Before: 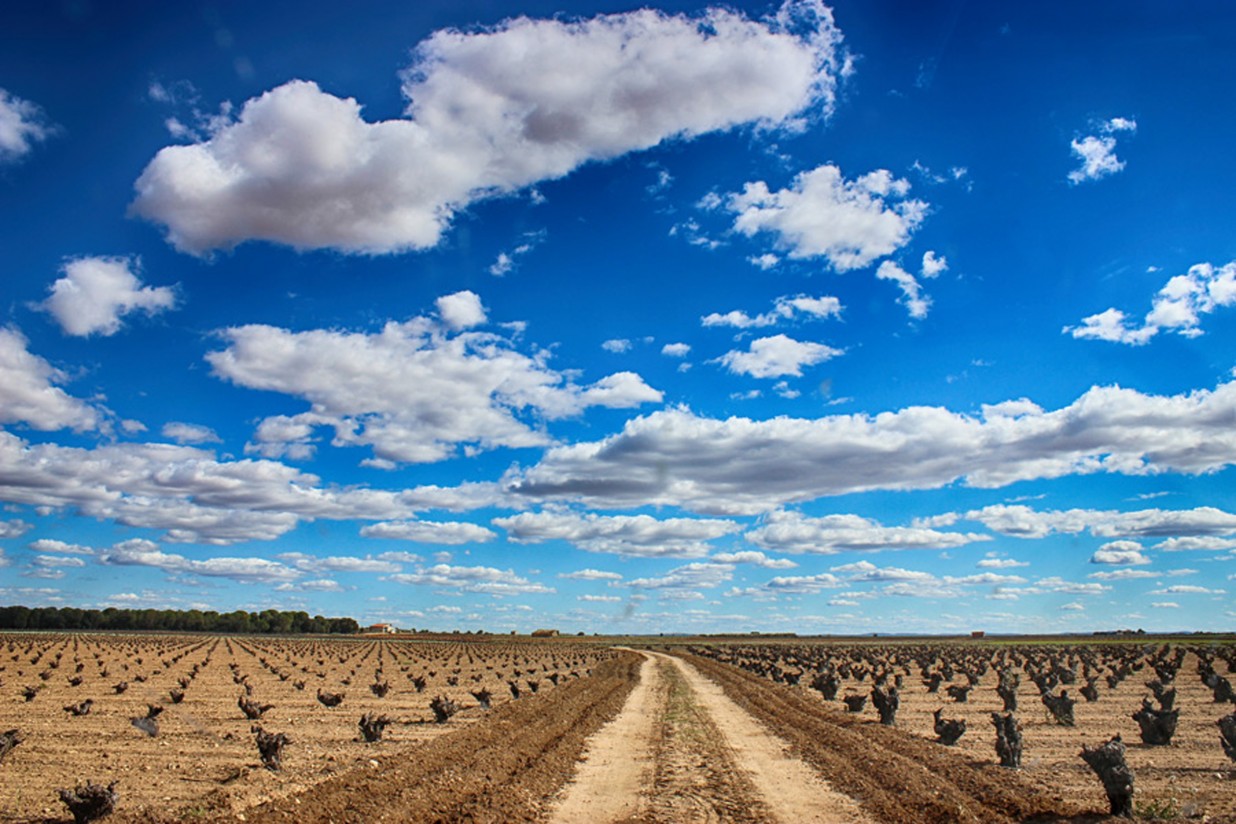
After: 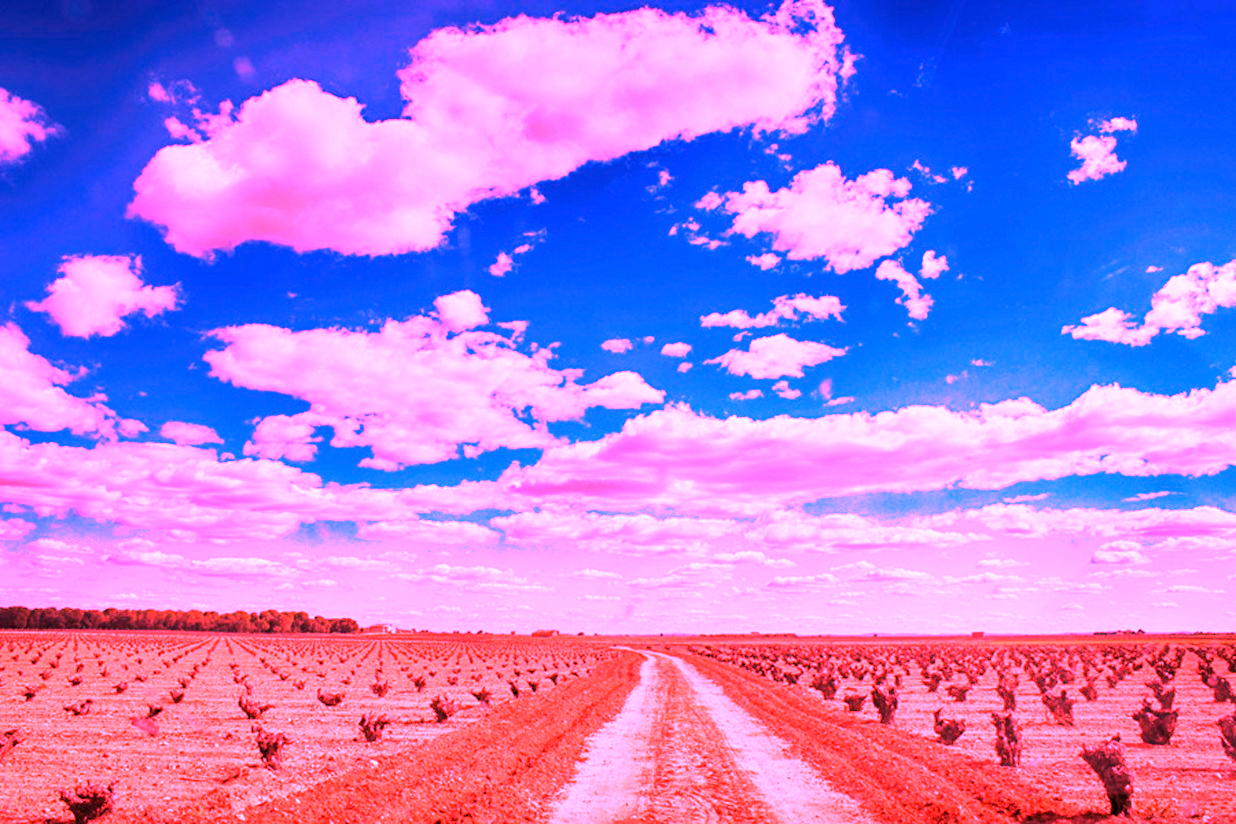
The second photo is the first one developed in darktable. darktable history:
white balance: red 4.26, blue 1.802
